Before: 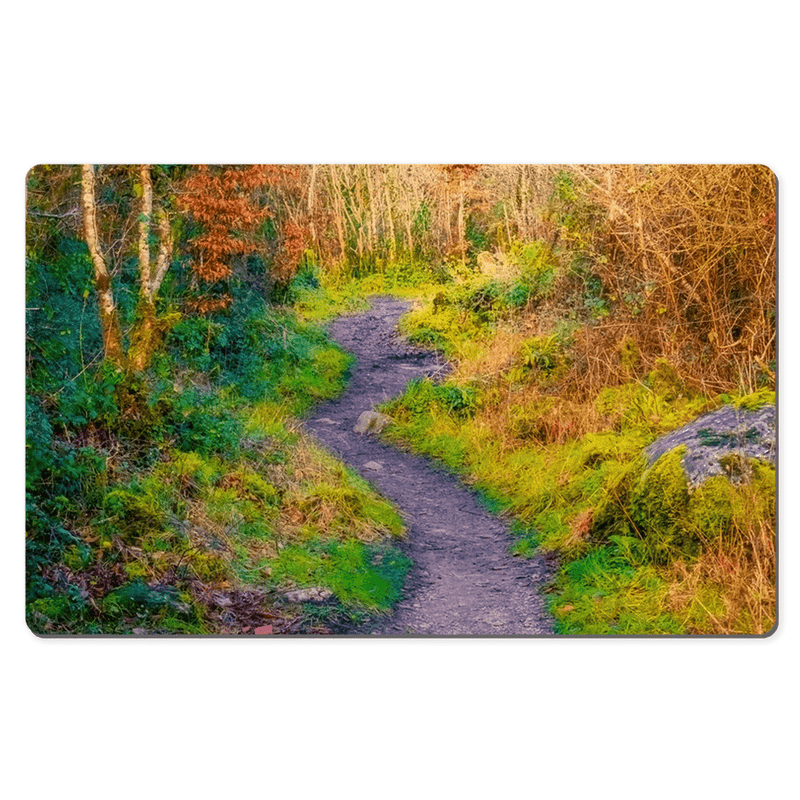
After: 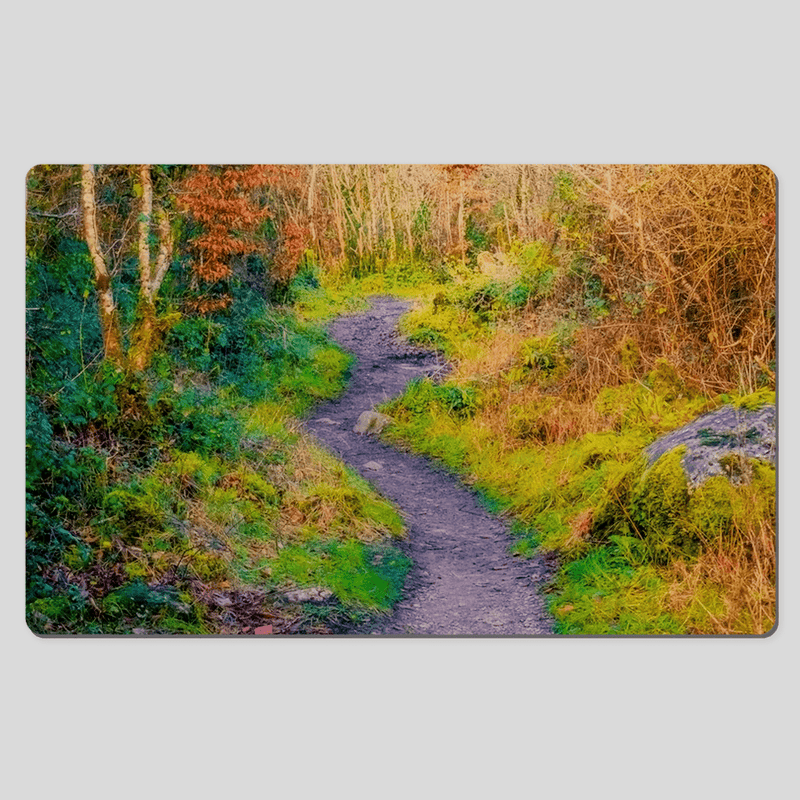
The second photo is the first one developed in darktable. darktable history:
filmic rgb: black relative exposure -8.04 EV, white relative exposure 3.98 EV, hardness 4.12, contrast 0.985
